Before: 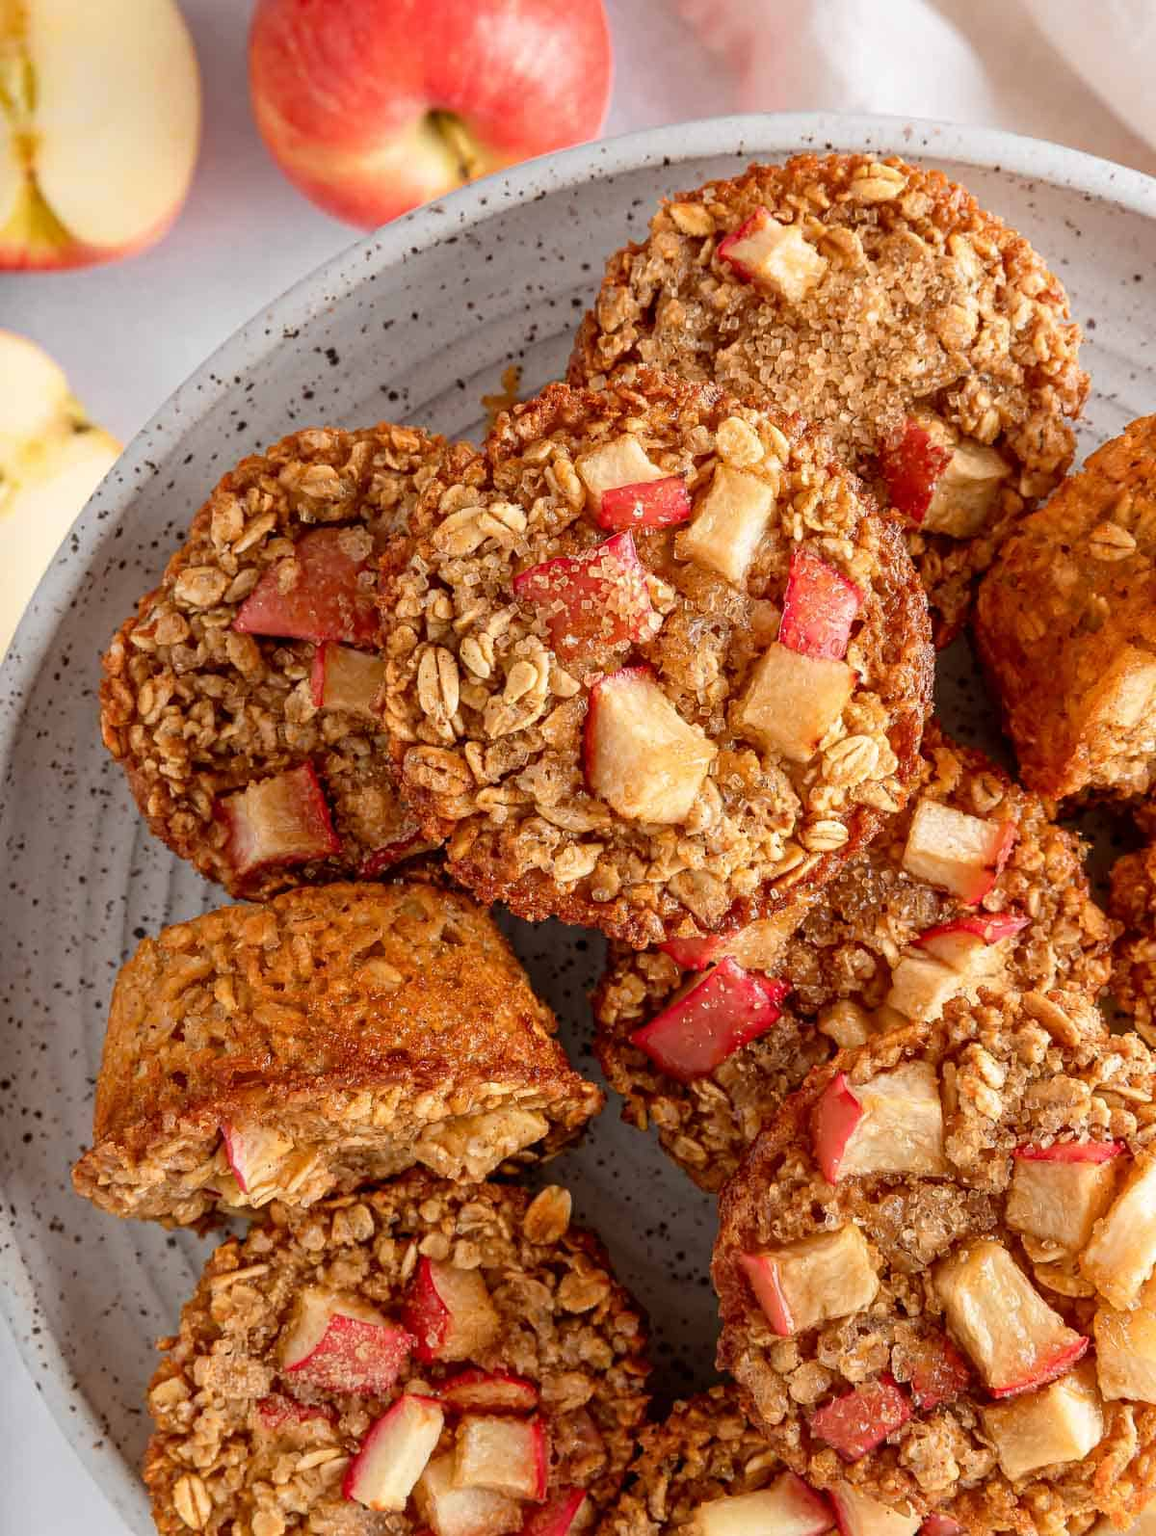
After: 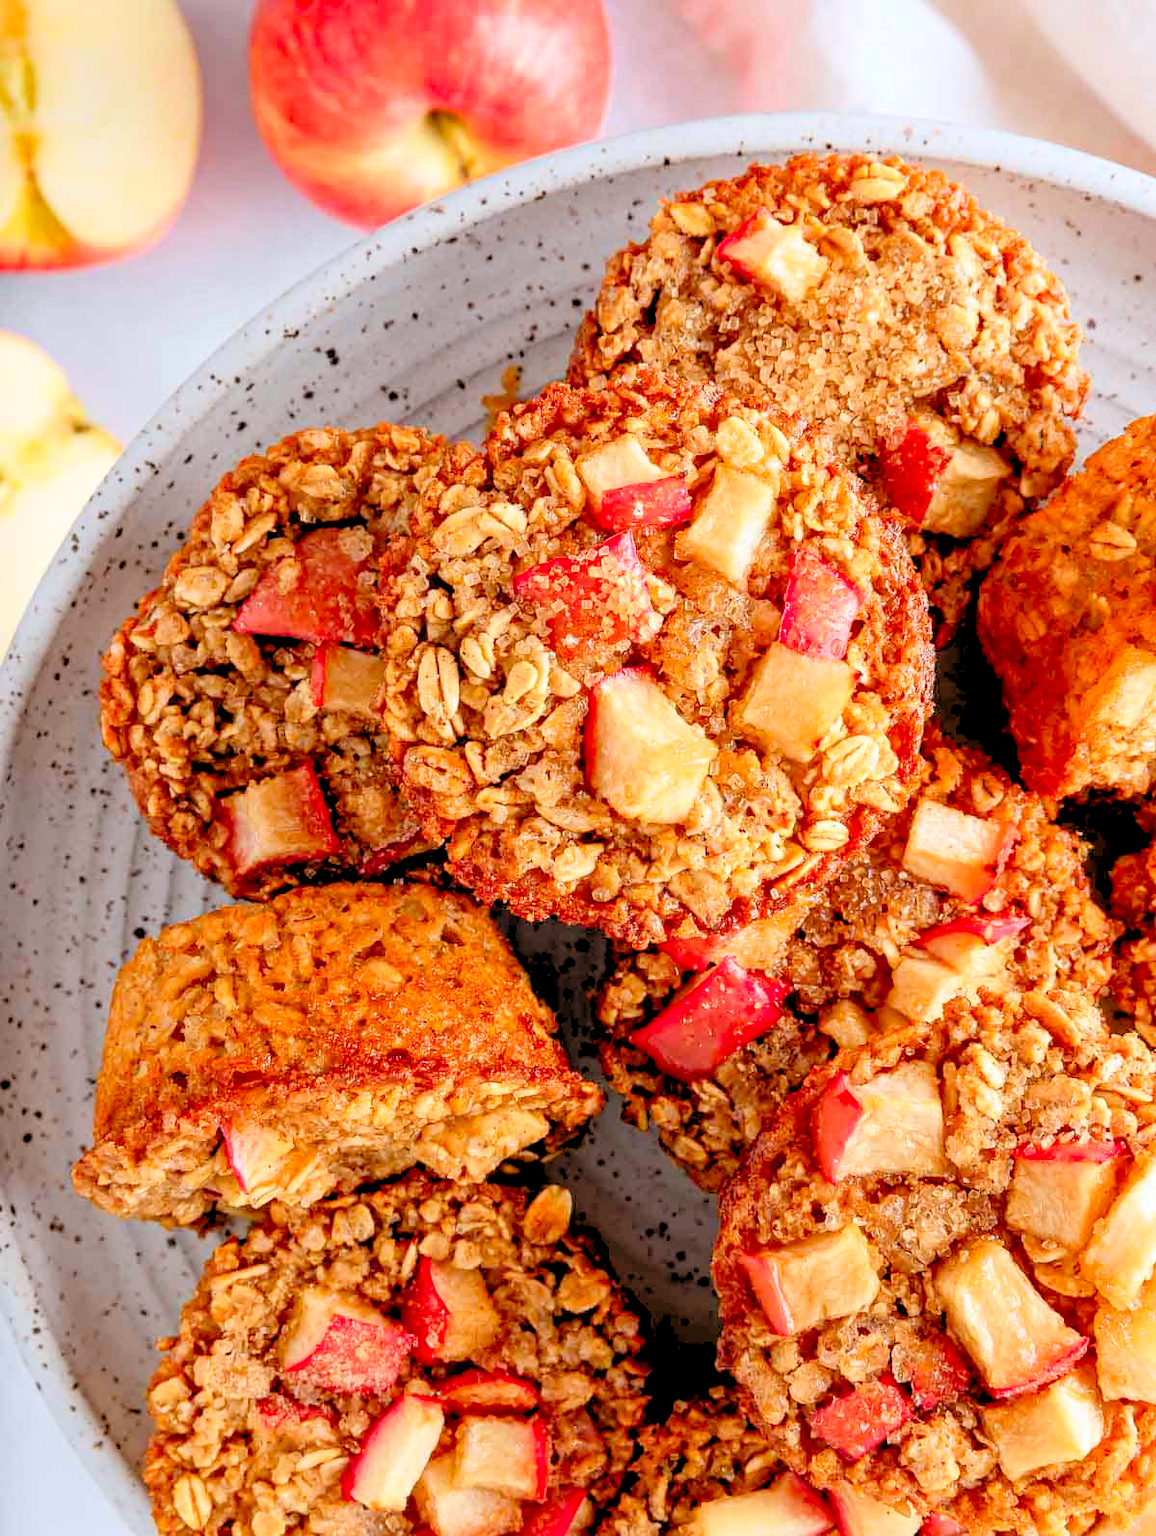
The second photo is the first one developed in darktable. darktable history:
levels: levels [0.093, 0.434, 0.988]
color correction: saturation 1.34
white balance: red 0.967, blue 1.049
contrast brightness saturation: contrast 0.11, saturation -0.17
